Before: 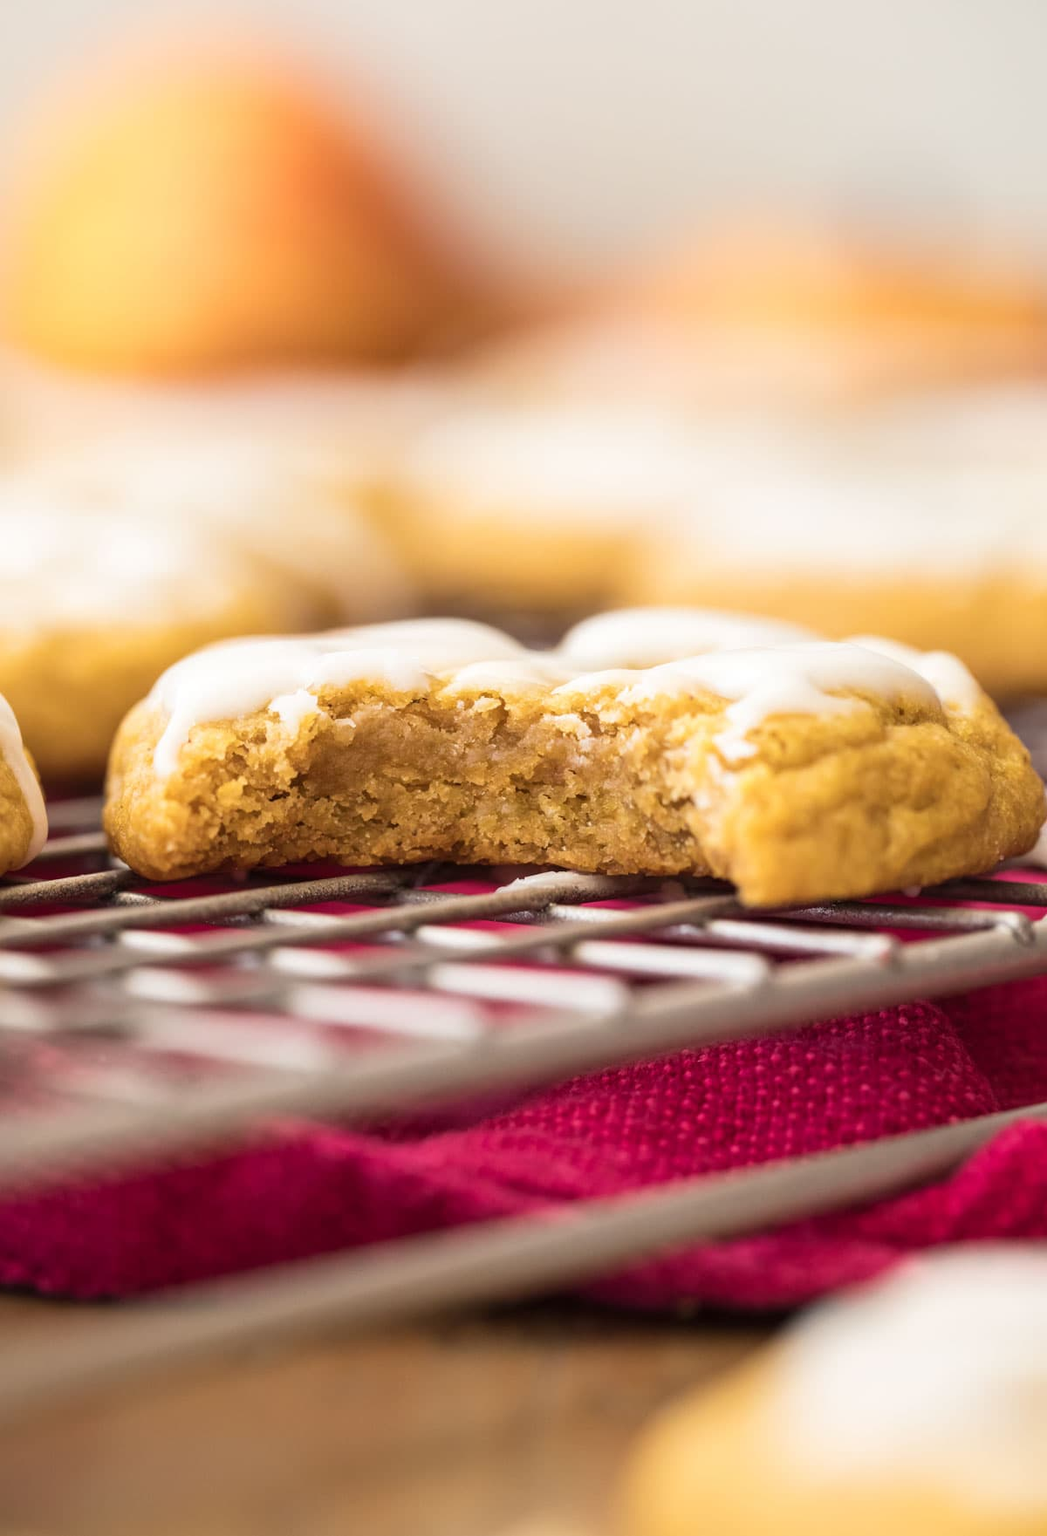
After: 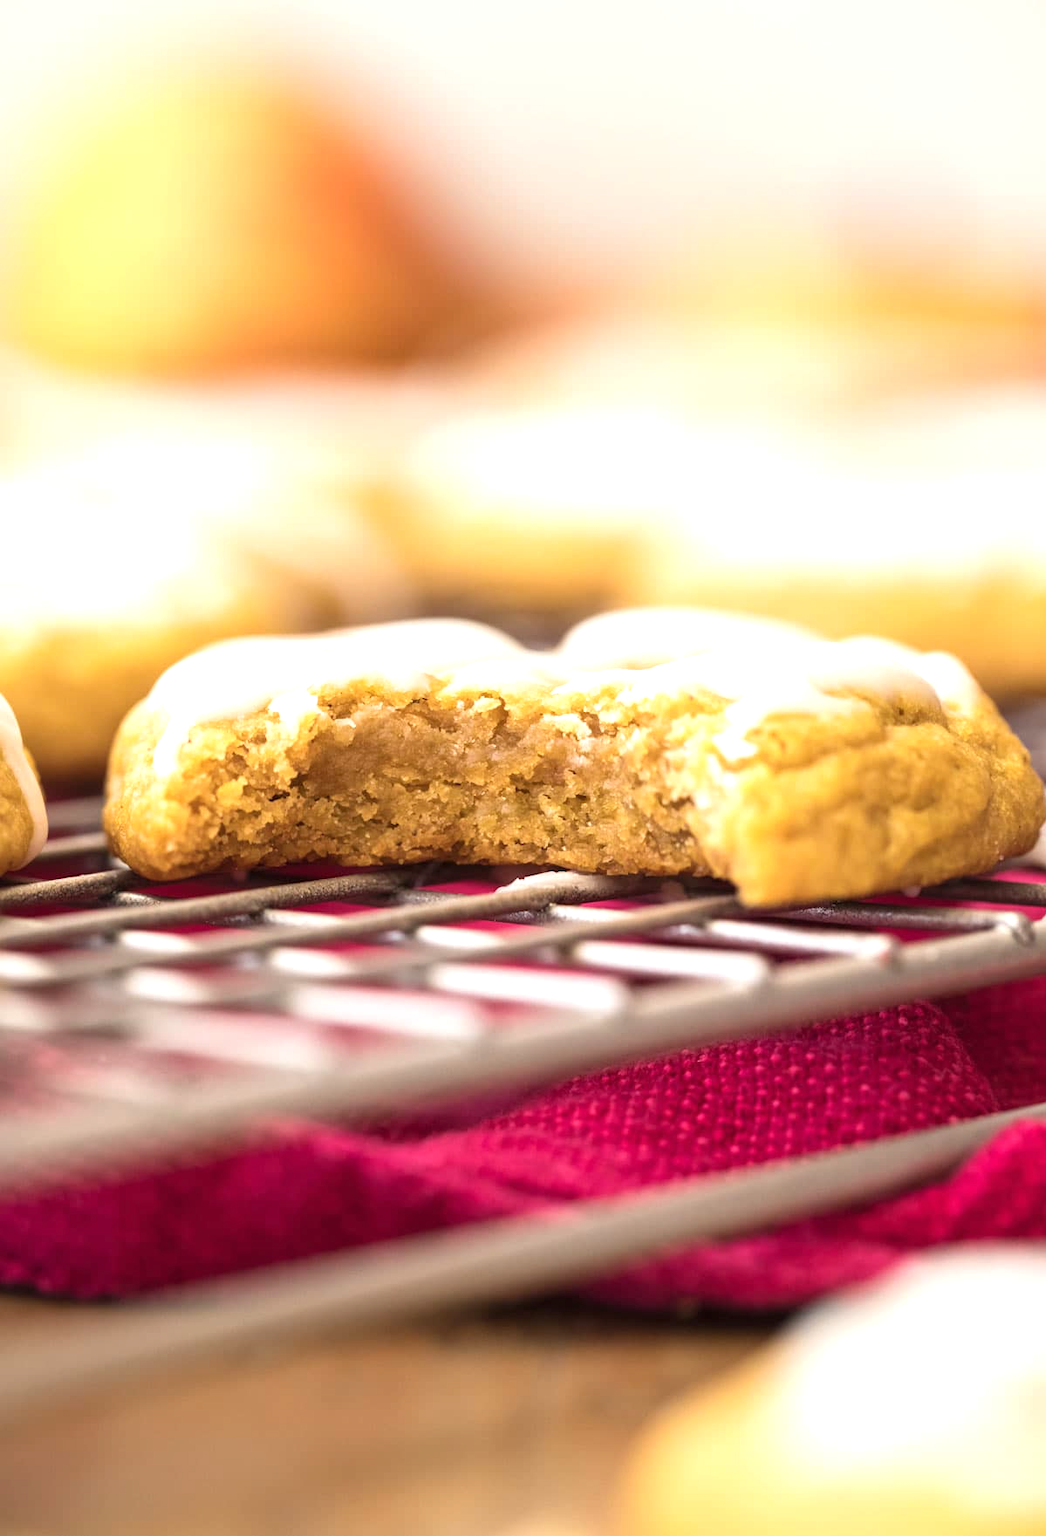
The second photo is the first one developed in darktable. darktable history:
tone equalizer: on, module defaults
exposure: black level correction 0, exposure 0.499 EV, compensate exposure bias true, compensate highlight preservation false
